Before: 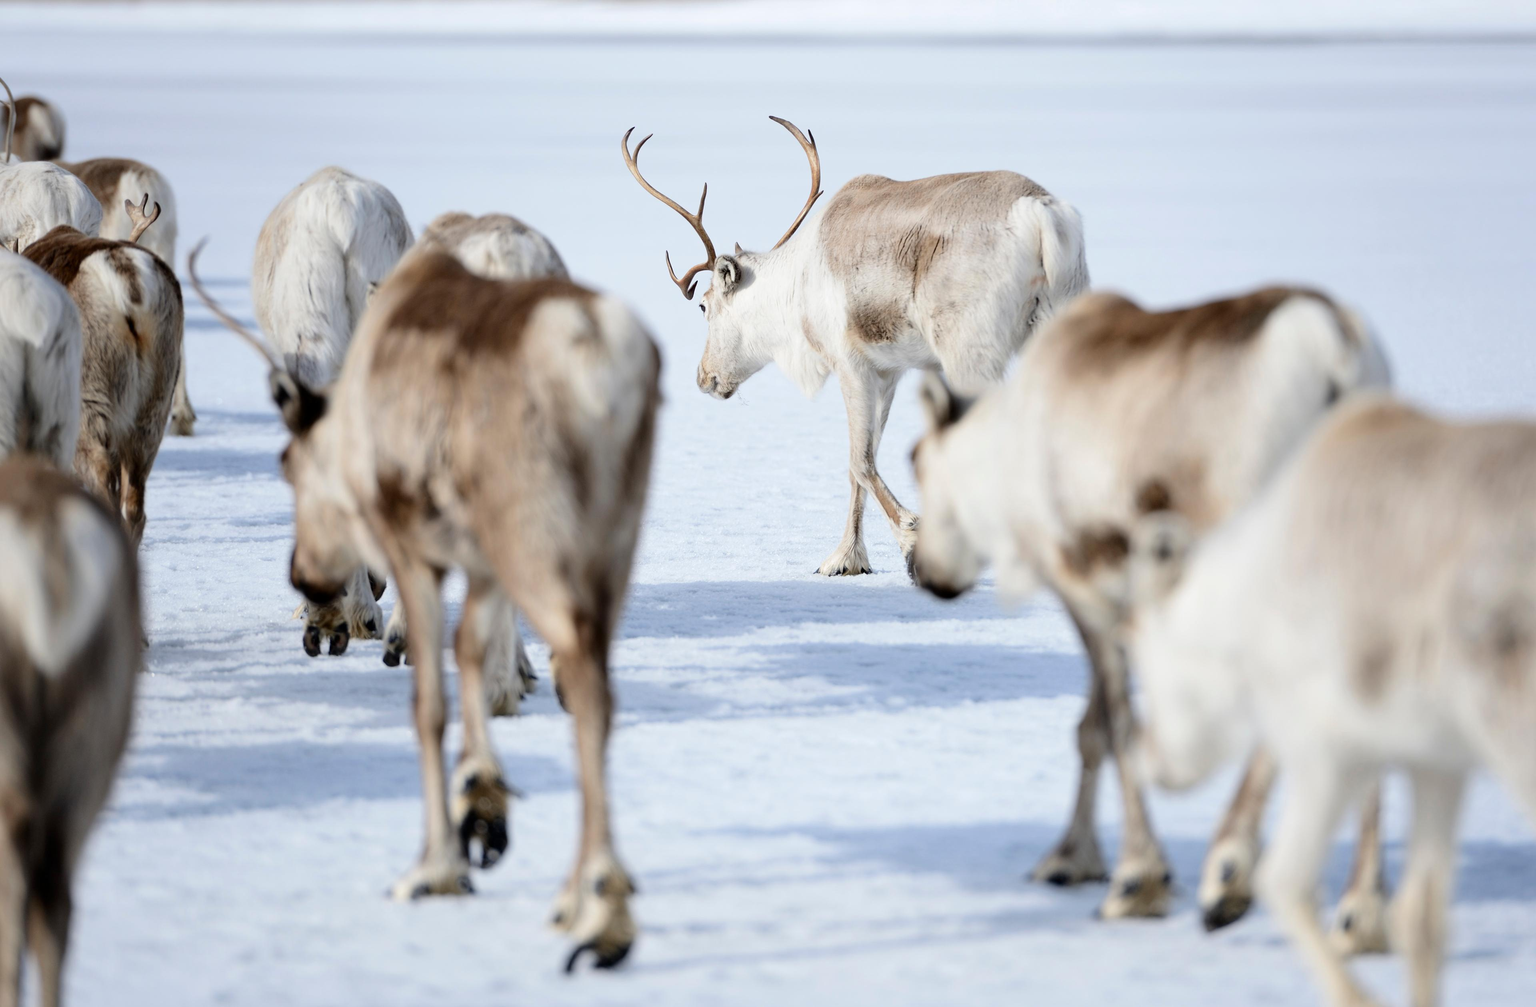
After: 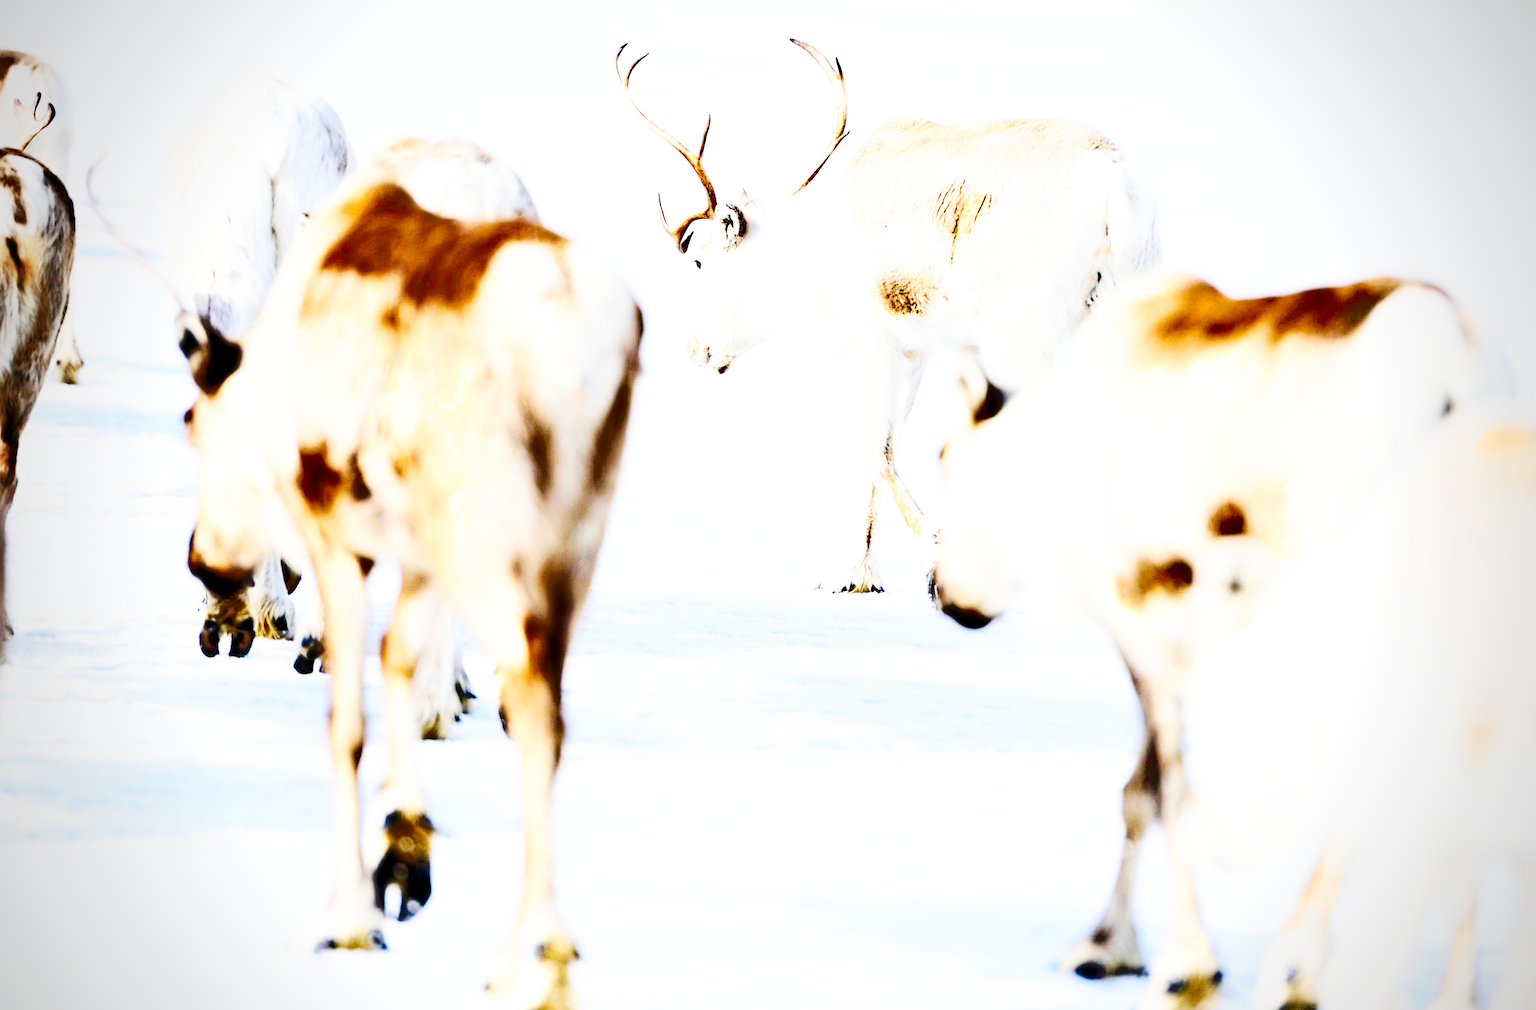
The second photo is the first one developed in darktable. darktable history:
tone curve: curves: ch0 [(0, 0) (0.003, 0.003) (0.011, 0.012) (0.025, 0.027) (0.044, 0.048) (0.069, 0.076) (0.1, 0.109) (0.136, 0.148) (0.177, 0.194) (0.224, 0.245) (0.277, 0.303) (0.335, 0.366) (0.399, 0.436) (0.468, 0.511) (0.543, 0.593) (0.623, 0.681) (0.709, 0.775) (0.801, 0.875) (0.898, 0.954) (1, 1)]
crop and rotate: angle -2.98°, left 5.299%, top 5.213%, right 4.786%, bottom 4.566%
exposure: black level correction 0.001, exposure 0.498 EV, compensate exposure bias true, compensate highlight preservation false
vignetting: on, module defaults
base curve: curves: ch0 [(0, 0) (0.007, 0.004) (0.027, 0.03) (0.046, 0.07) (0.207, 0.54) (0.442, 0.872) (0.673, 0.972) (1, 1)], preserve colors none
shadows and highlights: soften with gaussian
color balance rgb: perceptual saturation grading › global saturation -0.009%, perceptual saturation grading › mid-tones 6.383%, perceptual saturation grading › shadows 72.157%, perceptual brilliance grading › mid-tones 9.667%, perceptual brilliance grading › shadows 14.483%, global vibrance 20%
